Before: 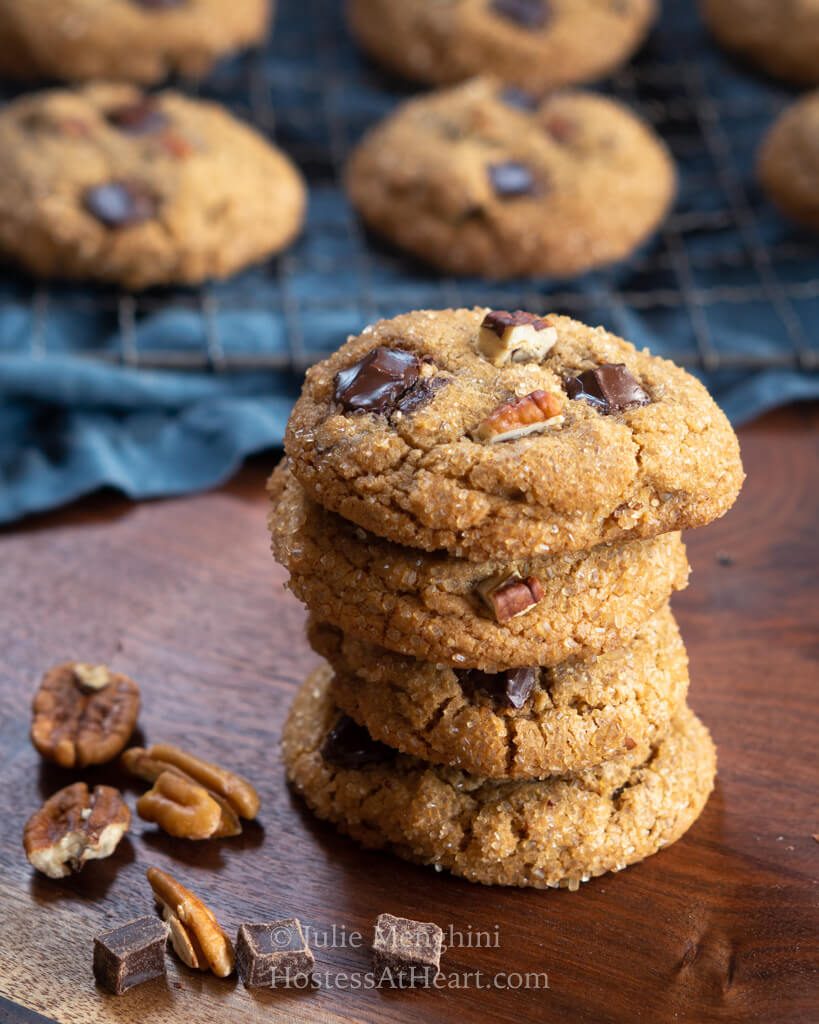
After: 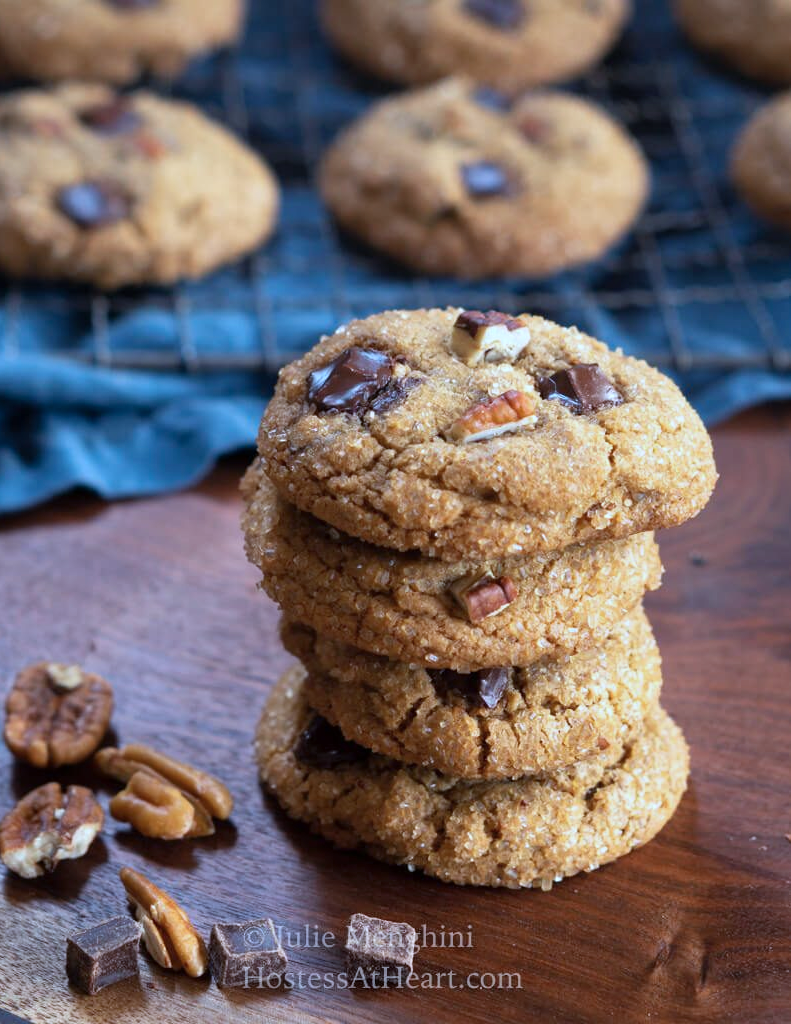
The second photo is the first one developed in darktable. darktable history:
color calibration: illuminant custom, x 0.388, y 0.387, temperature 3794.69 K, saturation algorithm version 1 (2020)
crop and rotate: left 3.369%
shadows and highlights: soften with gaussian
